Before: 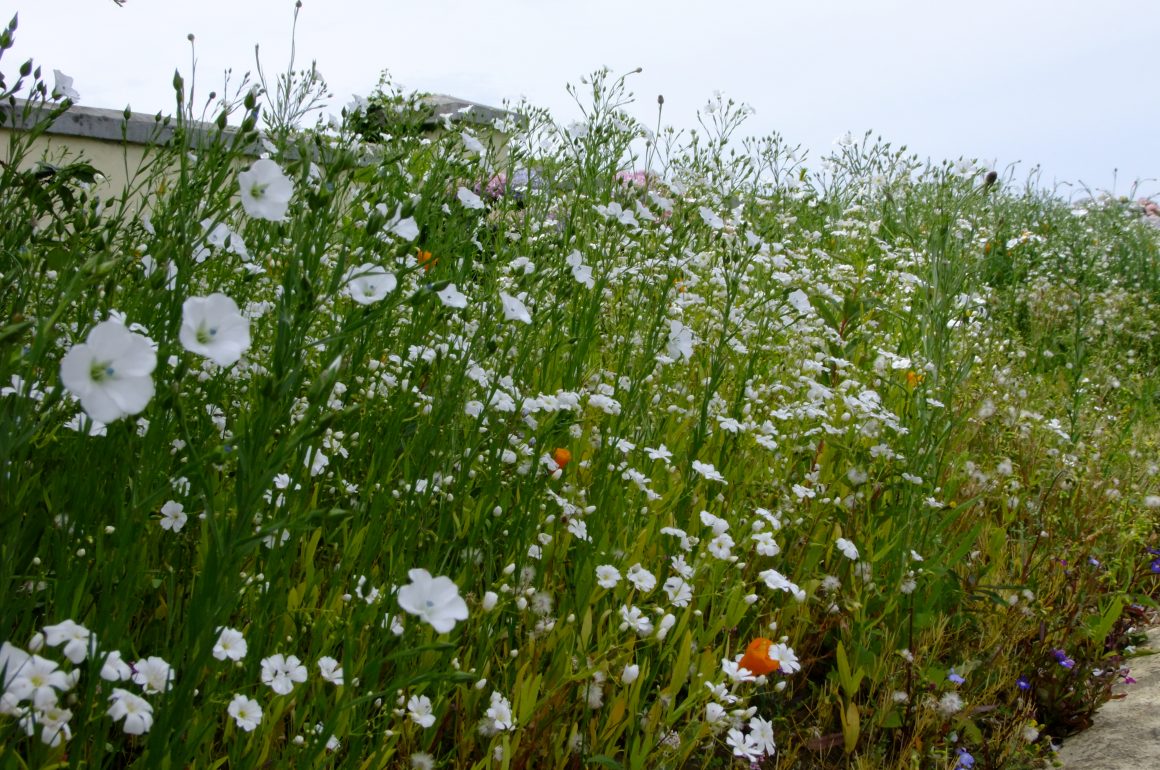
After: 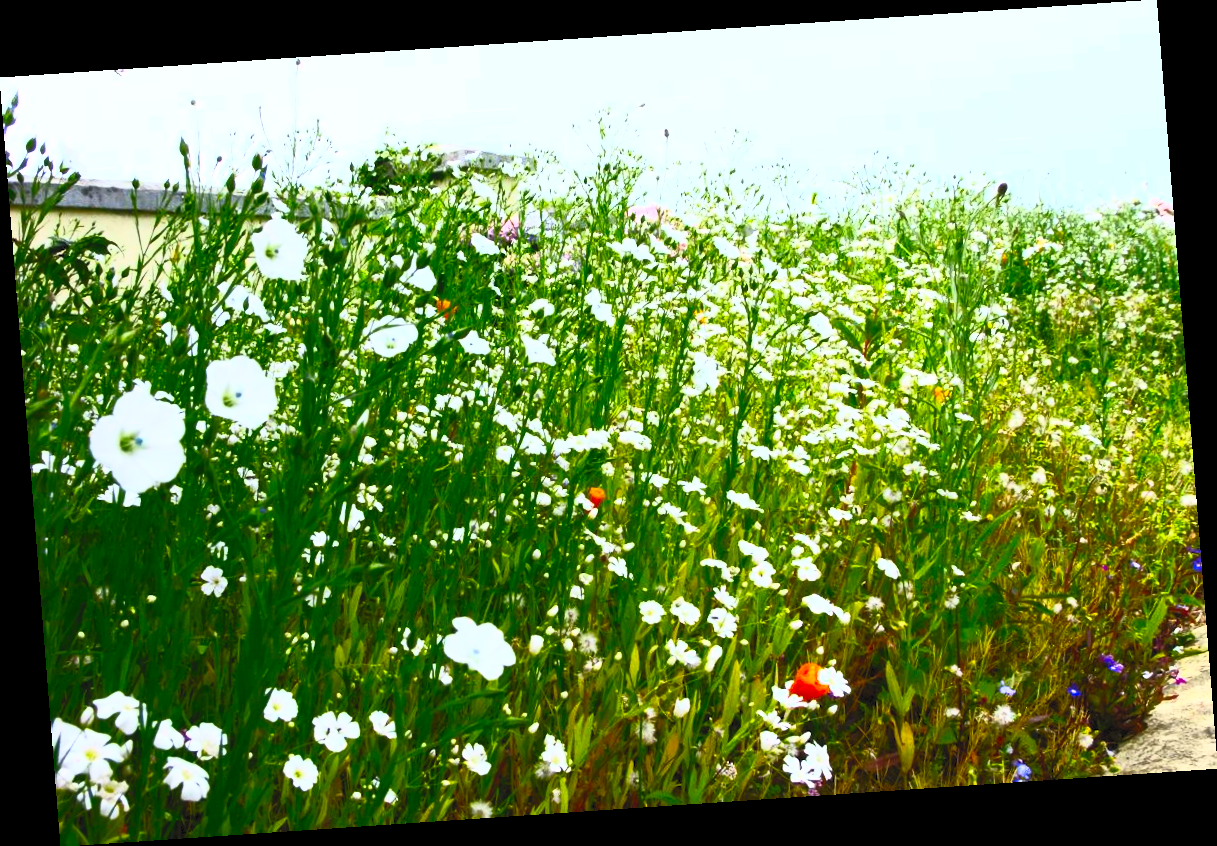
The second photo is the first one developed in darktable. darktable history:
contrast brightness saturation: contrast 1, brightness 1, saturation 1
rotate and perspective: rotation -4.2°, shear 0.006, automatic cropping off
